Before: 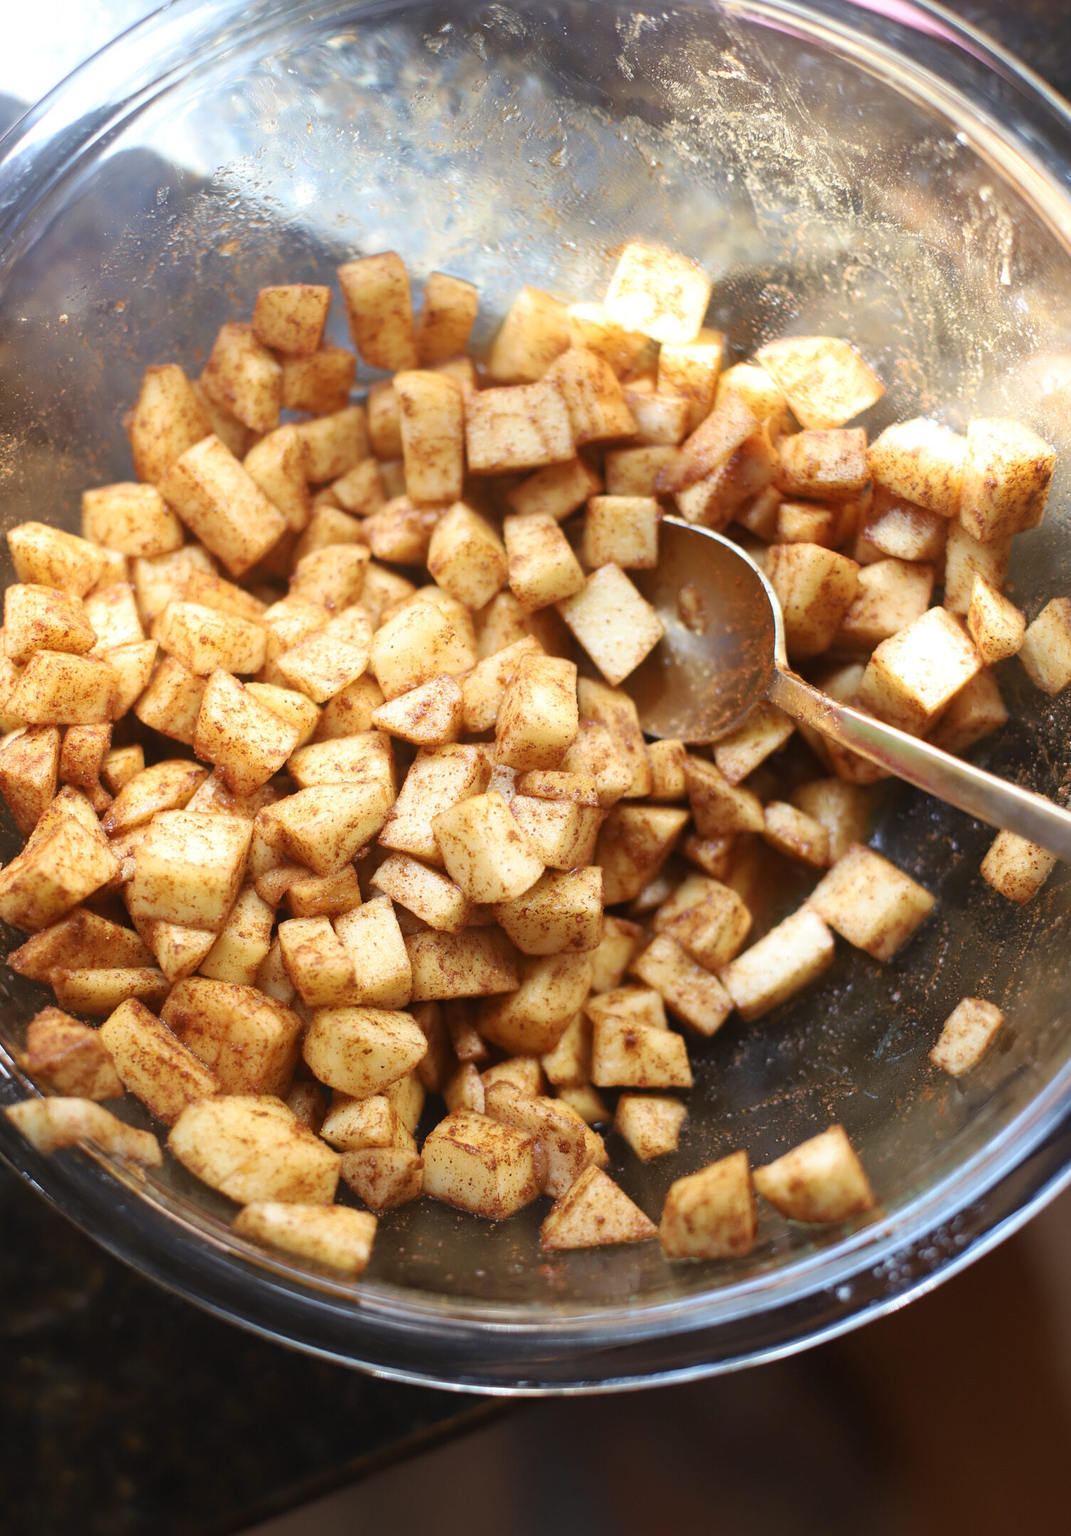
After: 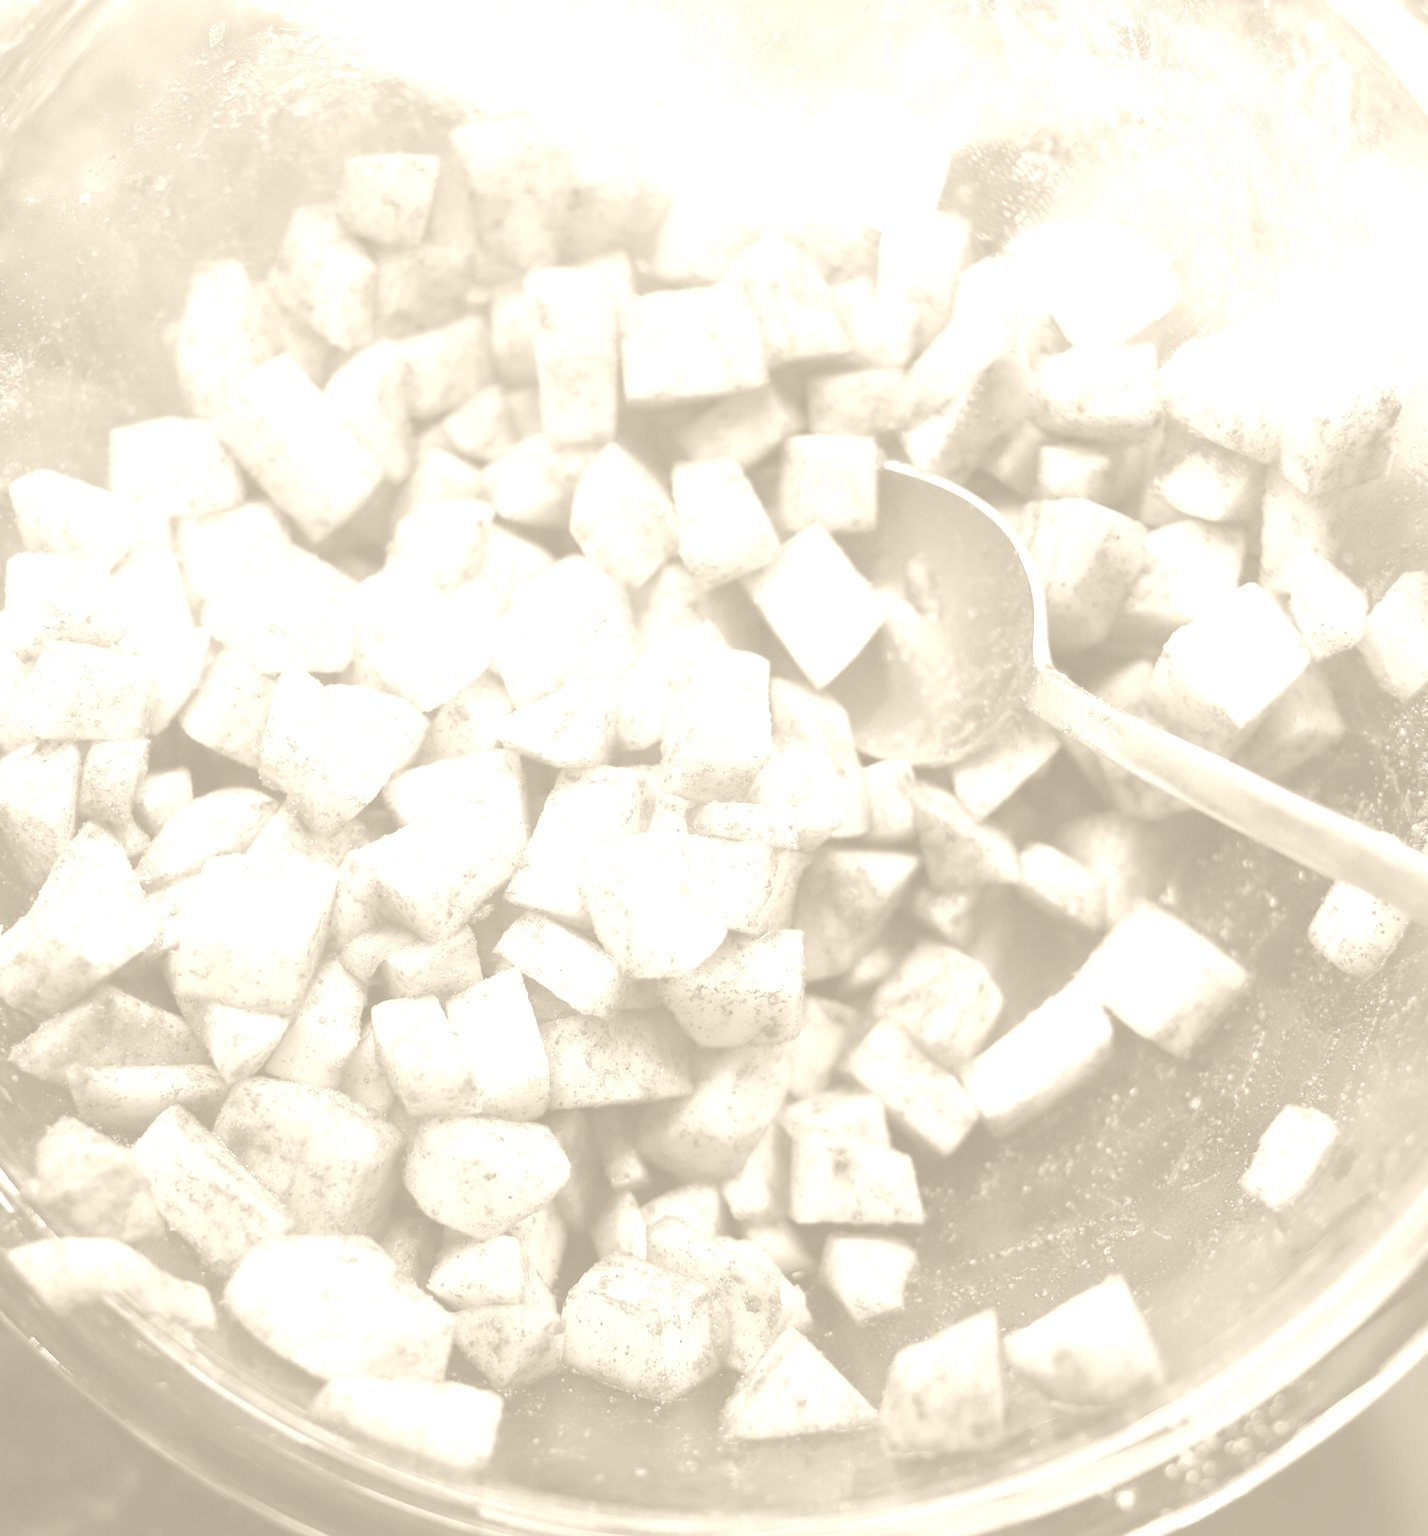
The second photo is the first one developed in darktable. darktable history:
crop: top 11.038%, bottom 13.962%
colorize: hue 36°, saturation 71%, lightness 80.79%
